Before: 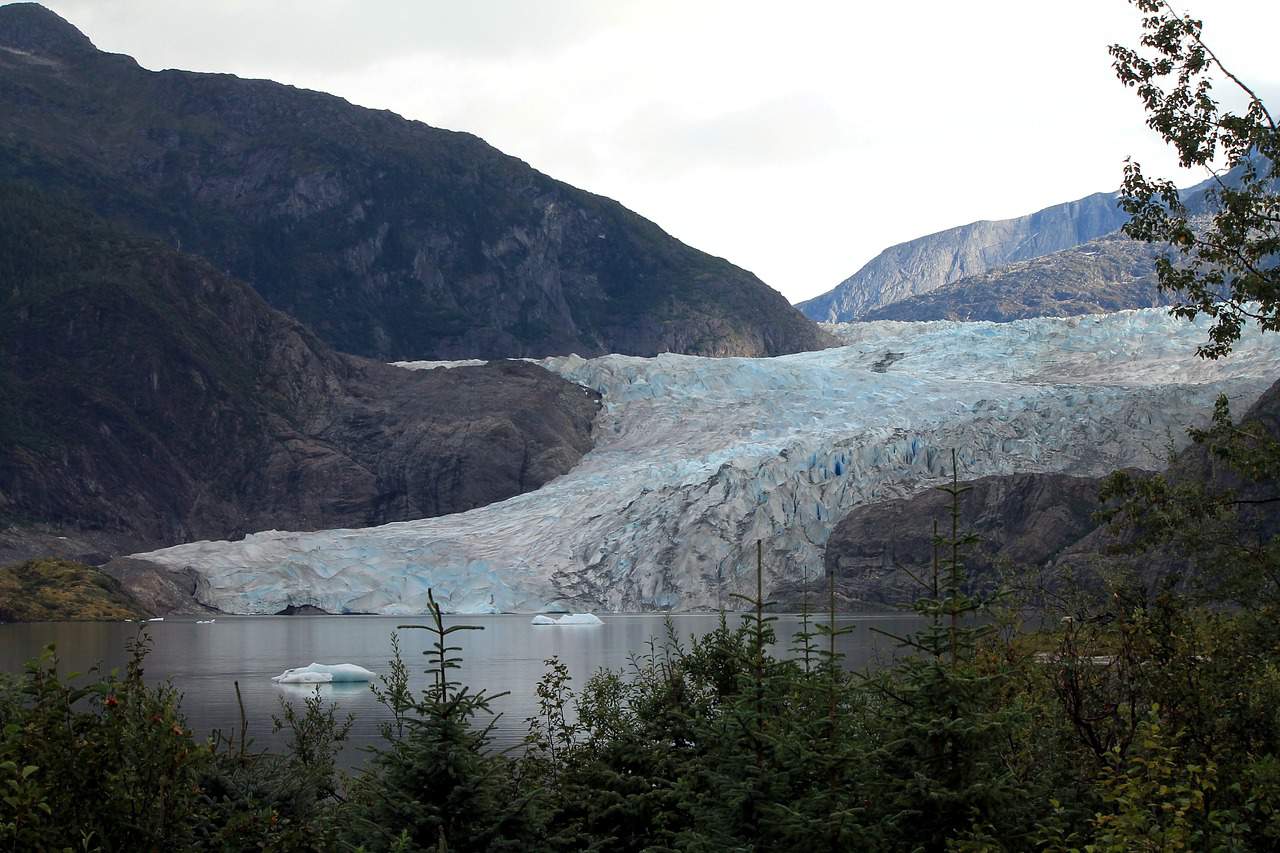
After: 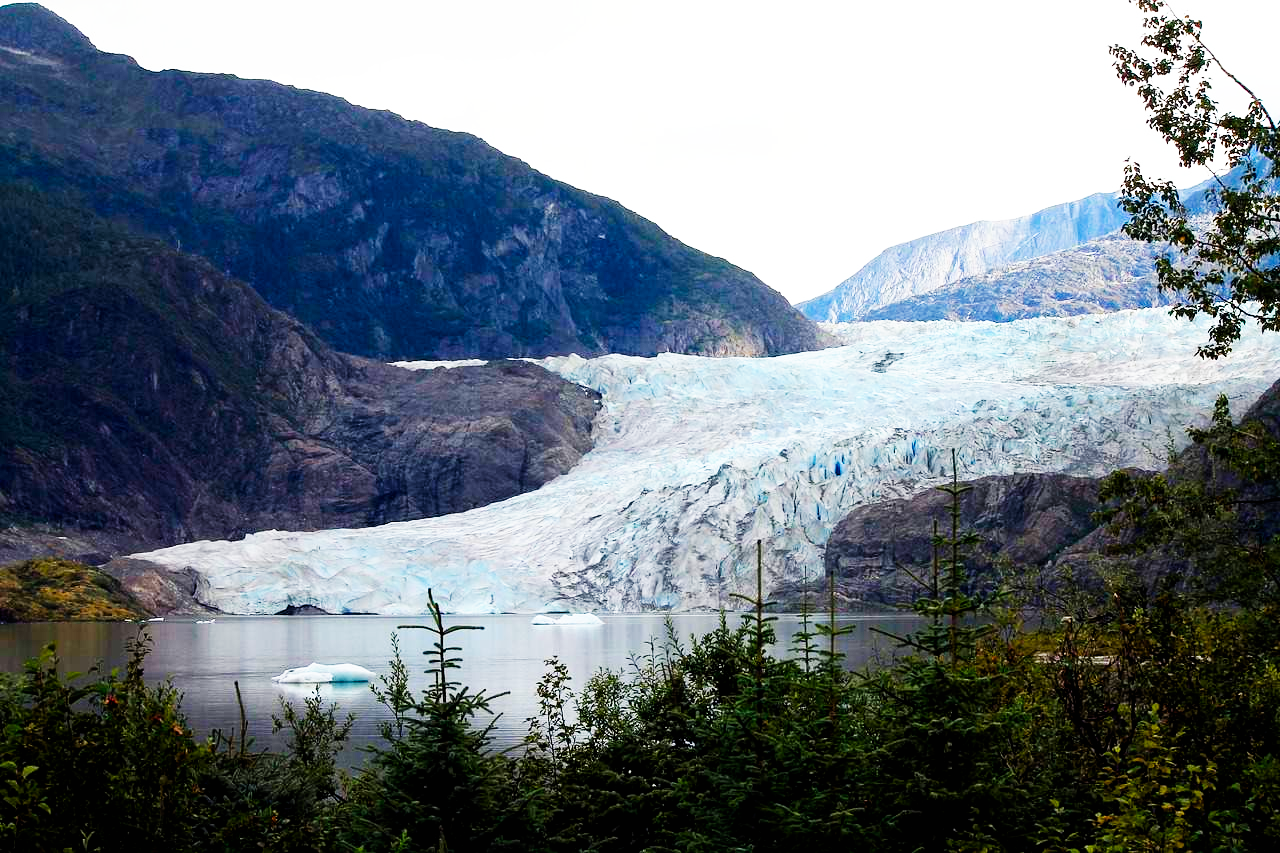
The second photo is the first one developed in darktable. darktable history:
base curve: curves: ch0 [(0, 0) (0.007, 0.004) (0.027, 0.03) (0.046, 0.07) (0.207, 0.54) (0.442, 0.872) (0.673, 0.972) (1, 1)], preserve colors none
color balance rgb: global offset › luminance -0.501%, perceptual saturation grading › global saturation 25.481%, global vibrance 5.846%
